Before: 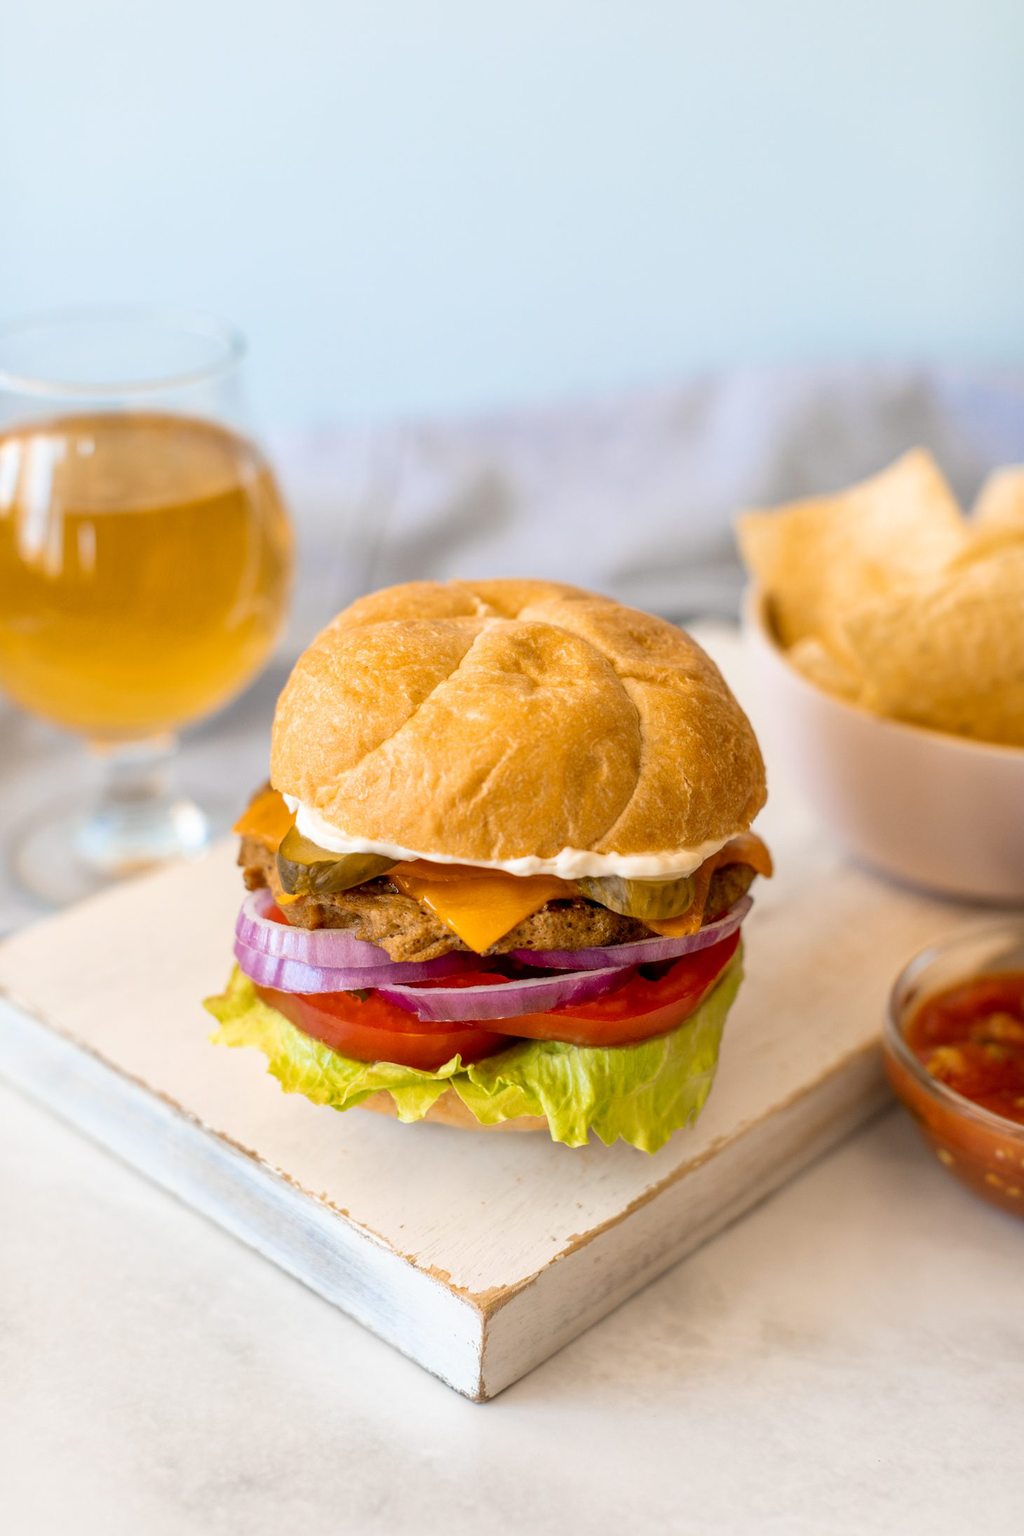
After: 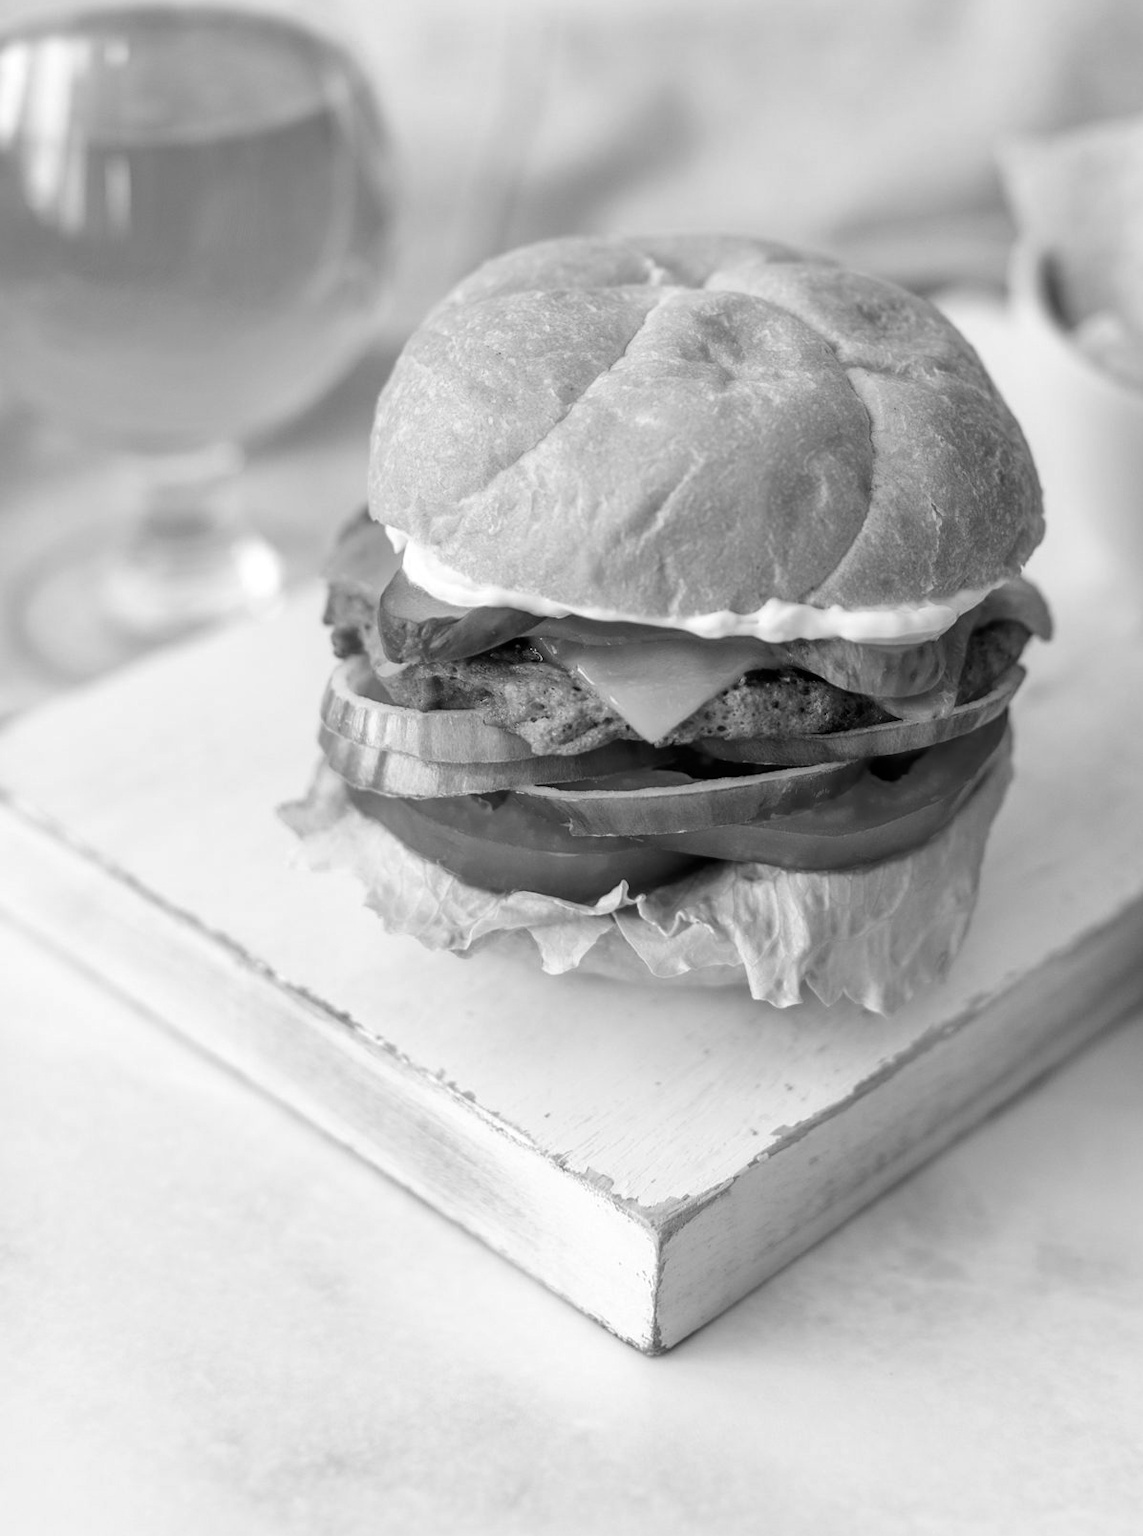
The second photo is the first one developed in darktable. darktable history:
monochrome: on, module defaults
color balance: gamma [0.9, 0.988, 0.975, 1.025], gain [1.05, 1, 1, 1]
crop: top 26.531%, right 17.959%
